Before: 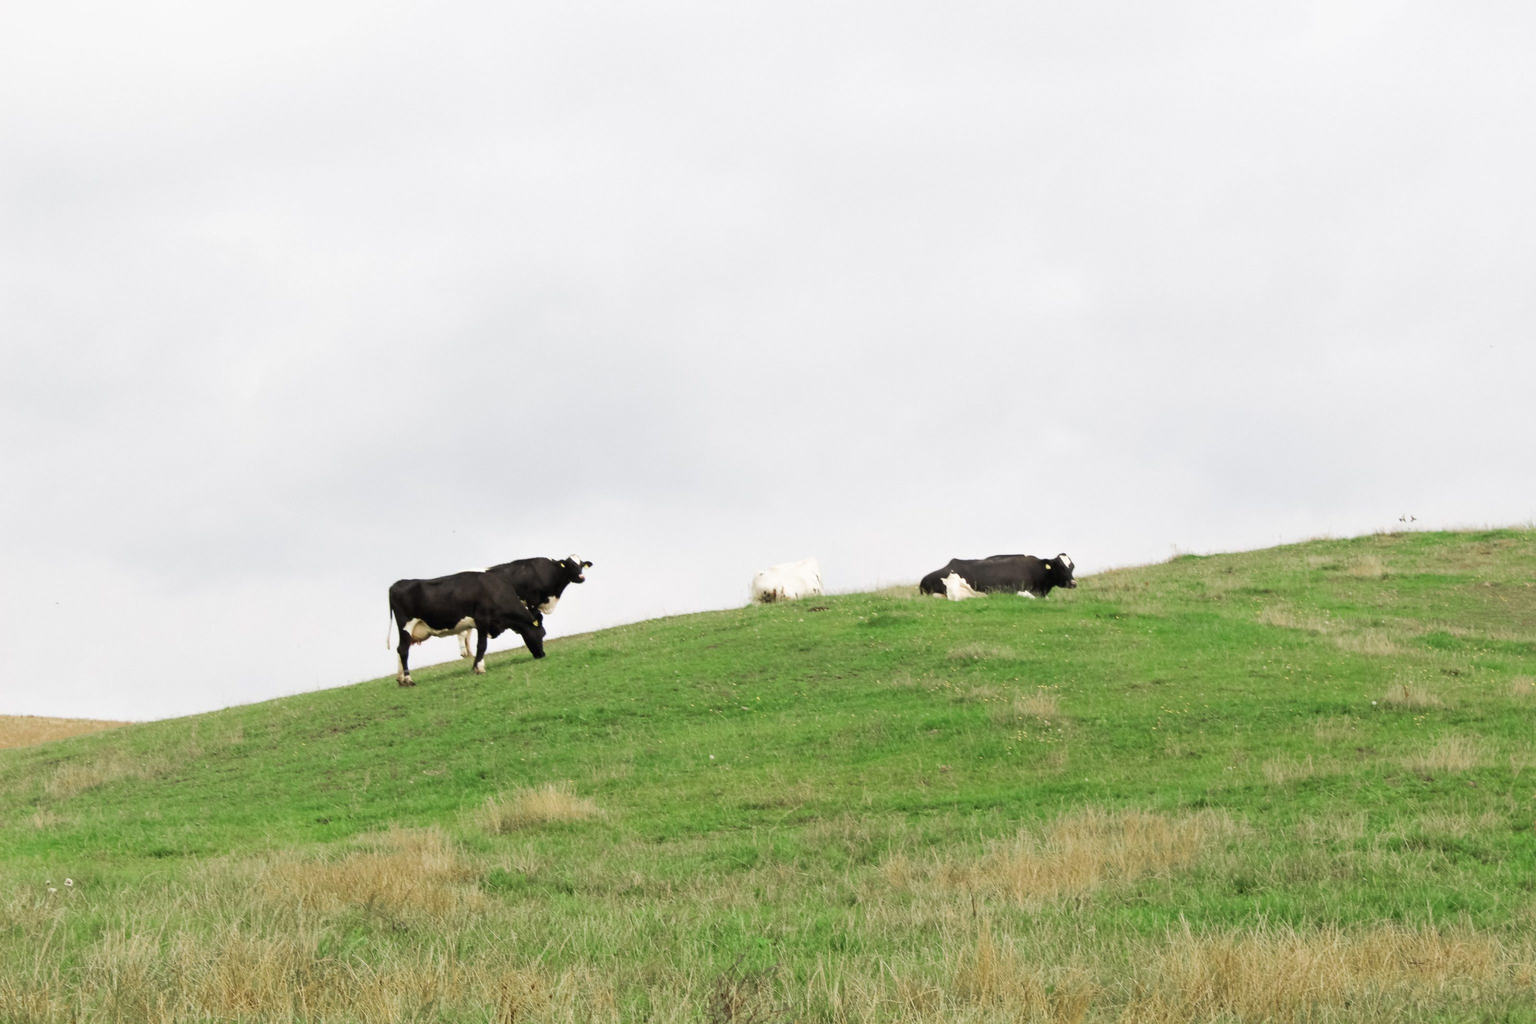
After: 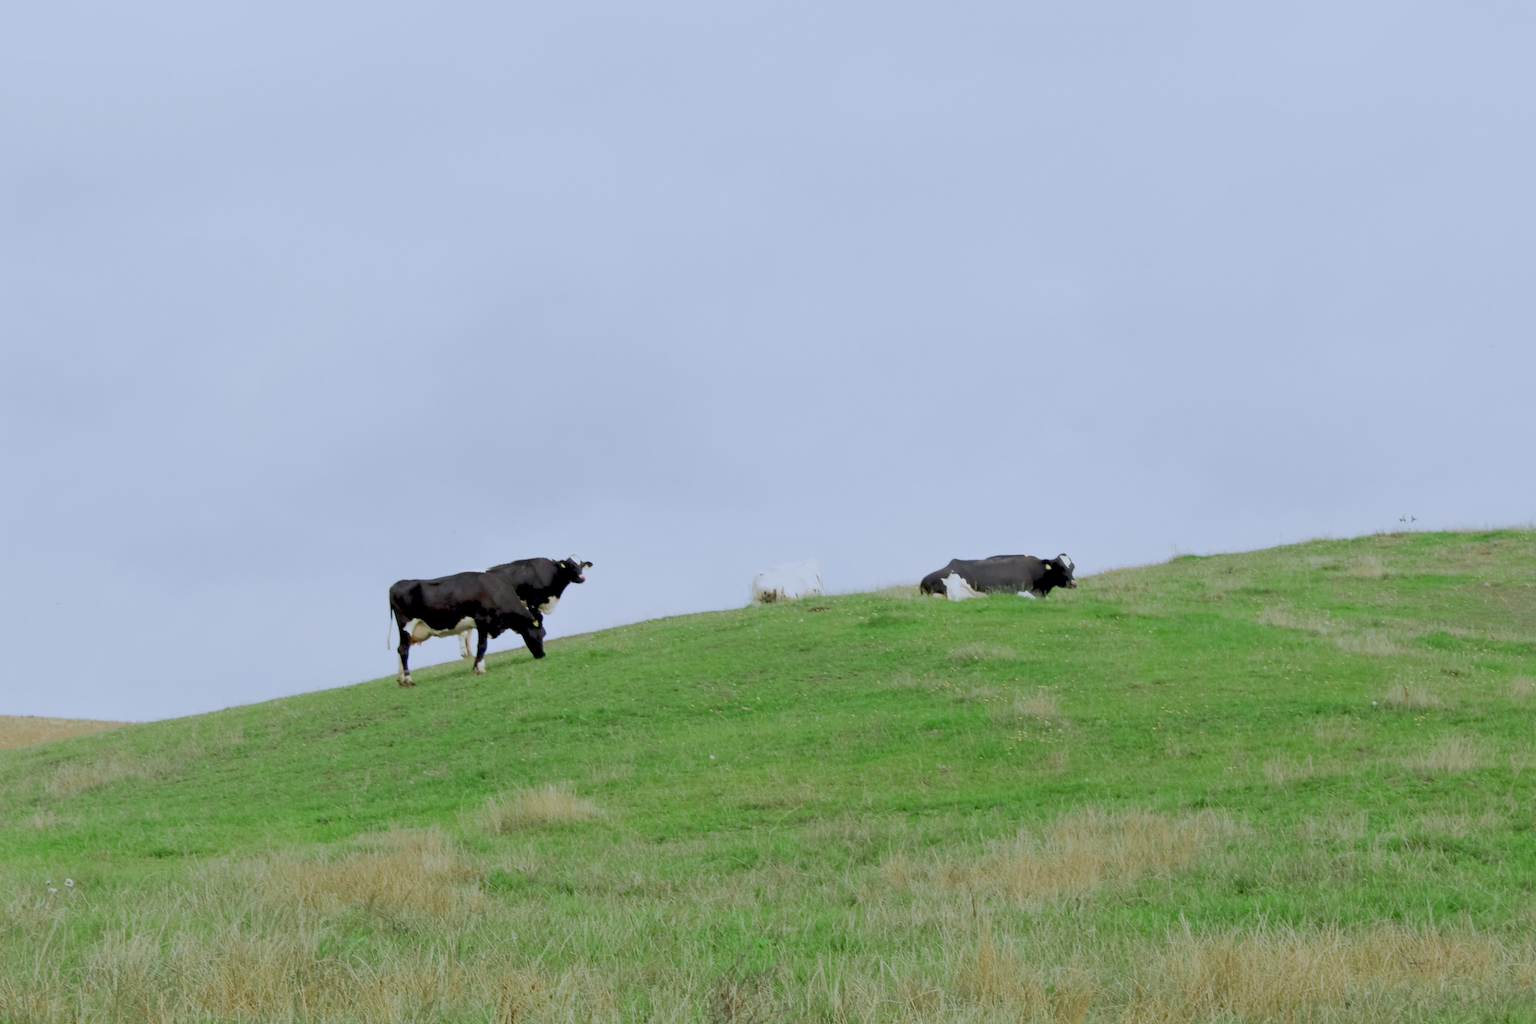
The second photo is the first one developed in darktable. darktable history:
white balance: red 0.926, green 1.003, blue 1.133
color balance rgb: contrast -30%
exposure: black level correction 0.01, exposure 0.014 EV, compensate highlight preservation false
